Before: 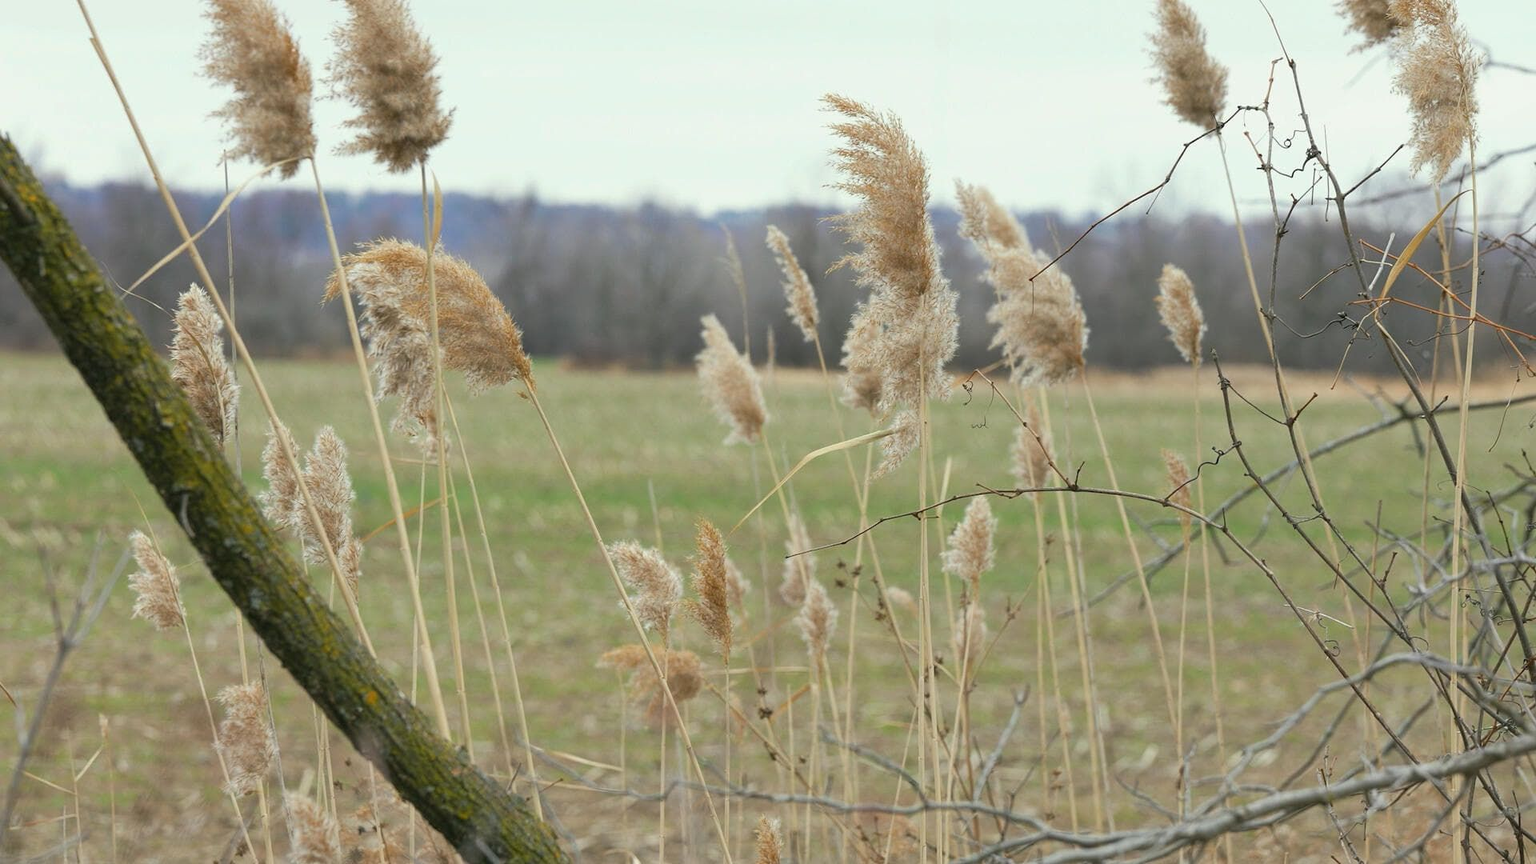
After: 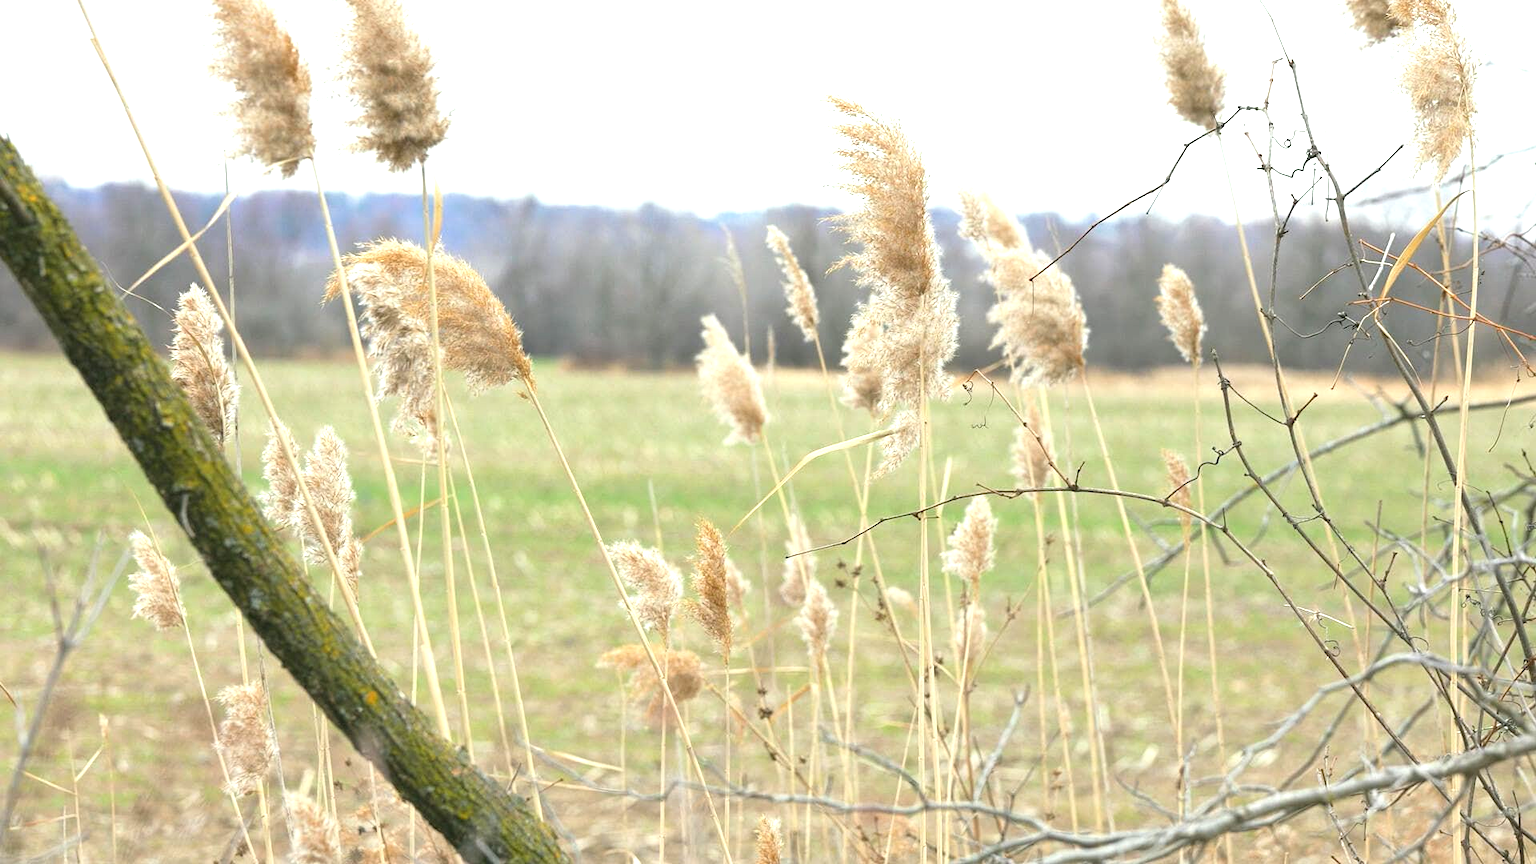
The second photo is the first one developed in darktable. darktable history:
haze removal: strength 0.009, distance 0.248, compatibility mode true, adaptive false
exposure: black level correction 0, exposure 1.102 EV, compensate exposure bias true, compensate highlight preservation false
